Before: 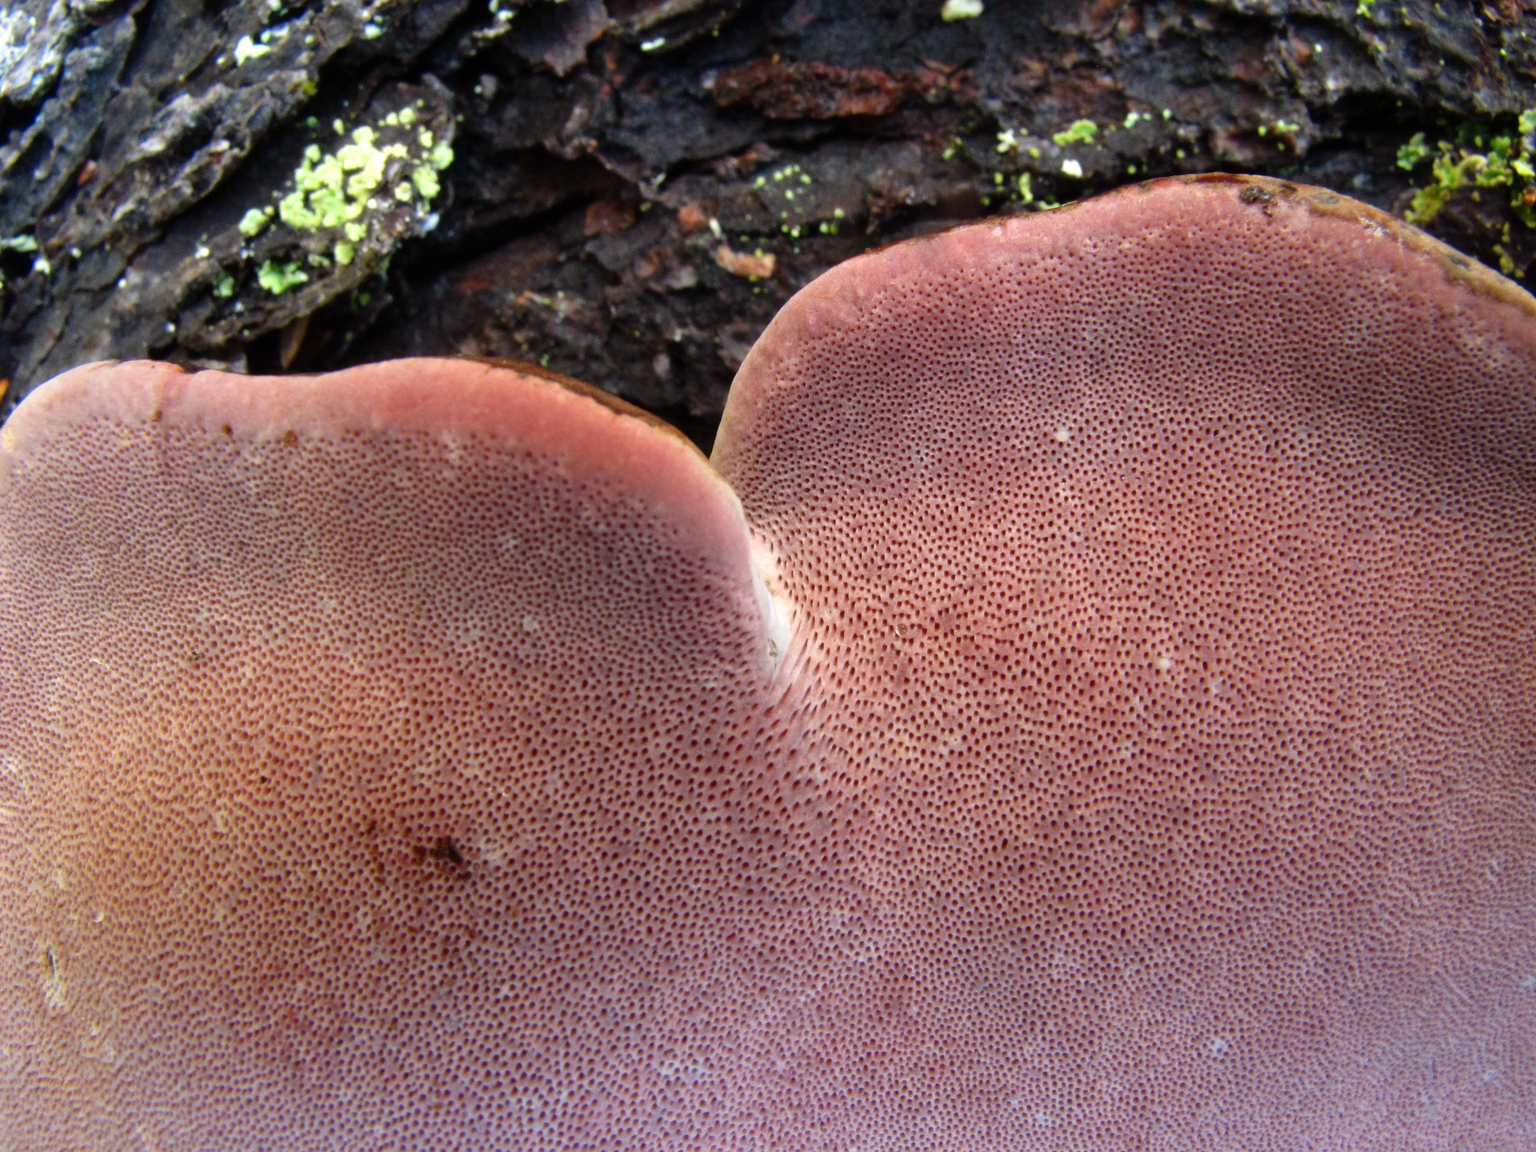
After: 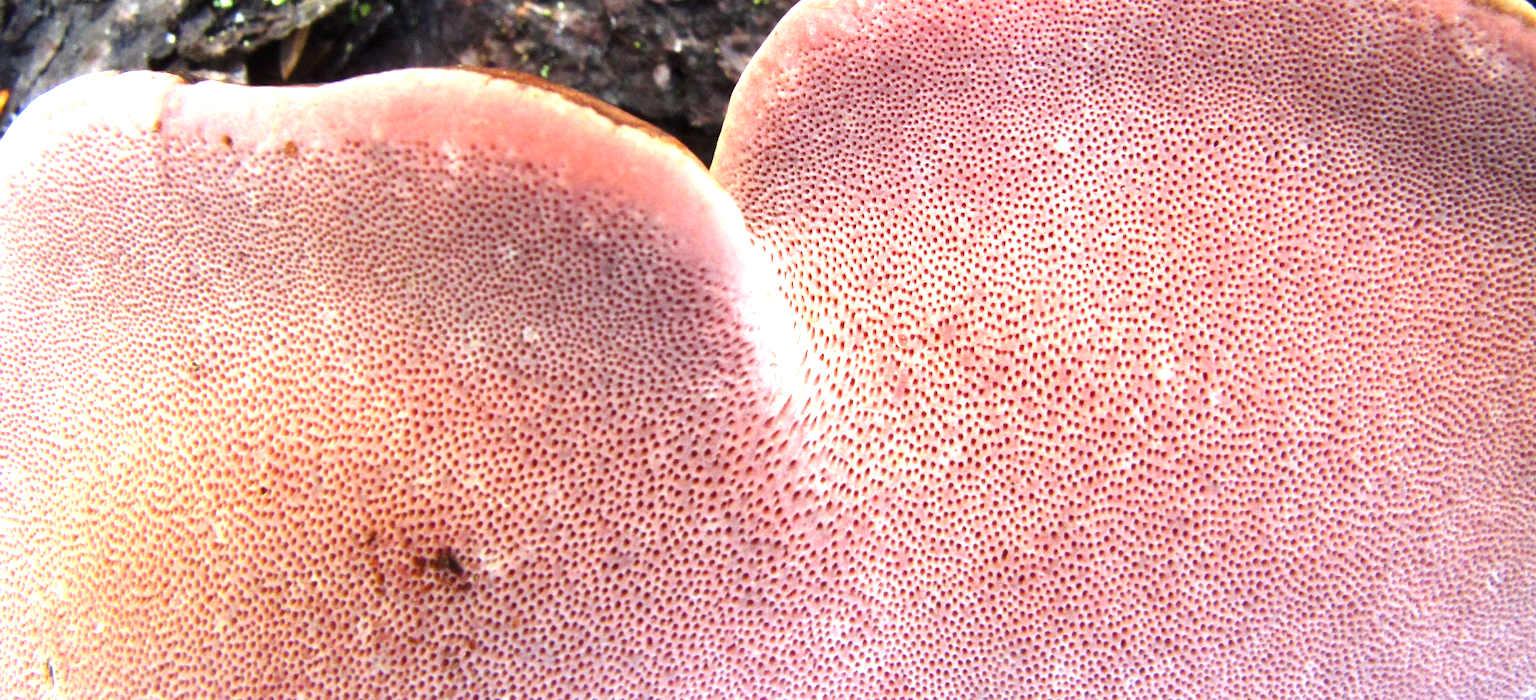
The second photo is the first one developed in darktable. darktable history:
crop and rotate: top 25.159%, bottom 14.04%
exposure: exposure 1.524 EV, compensate exposure bias true, compensate highlight preservation false
